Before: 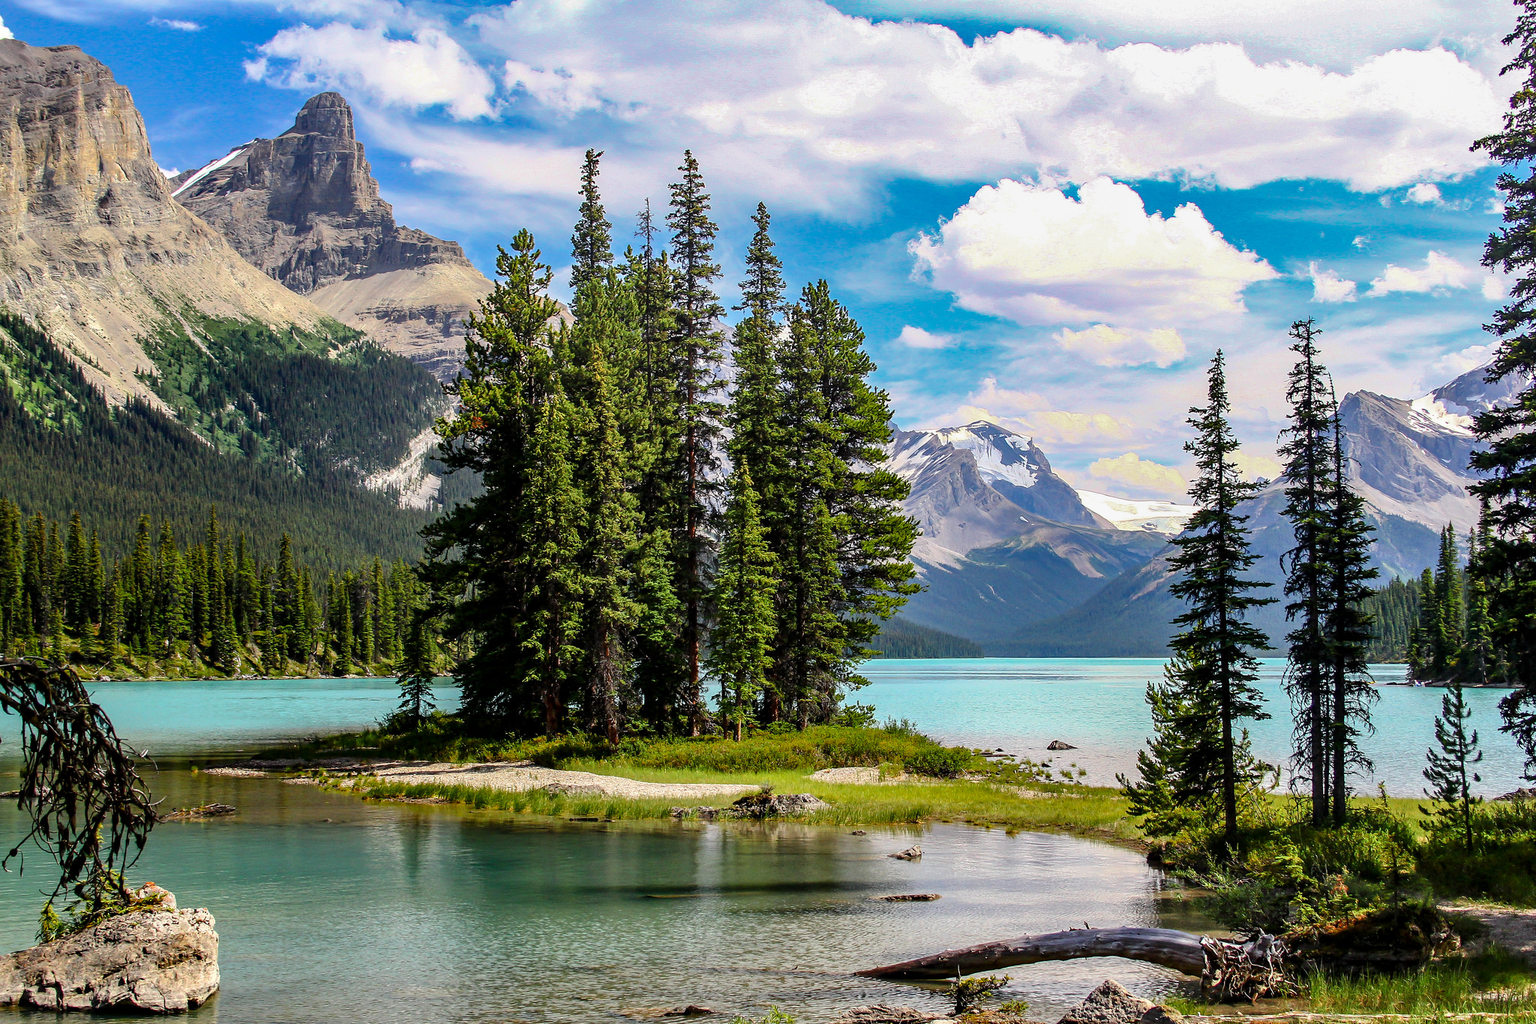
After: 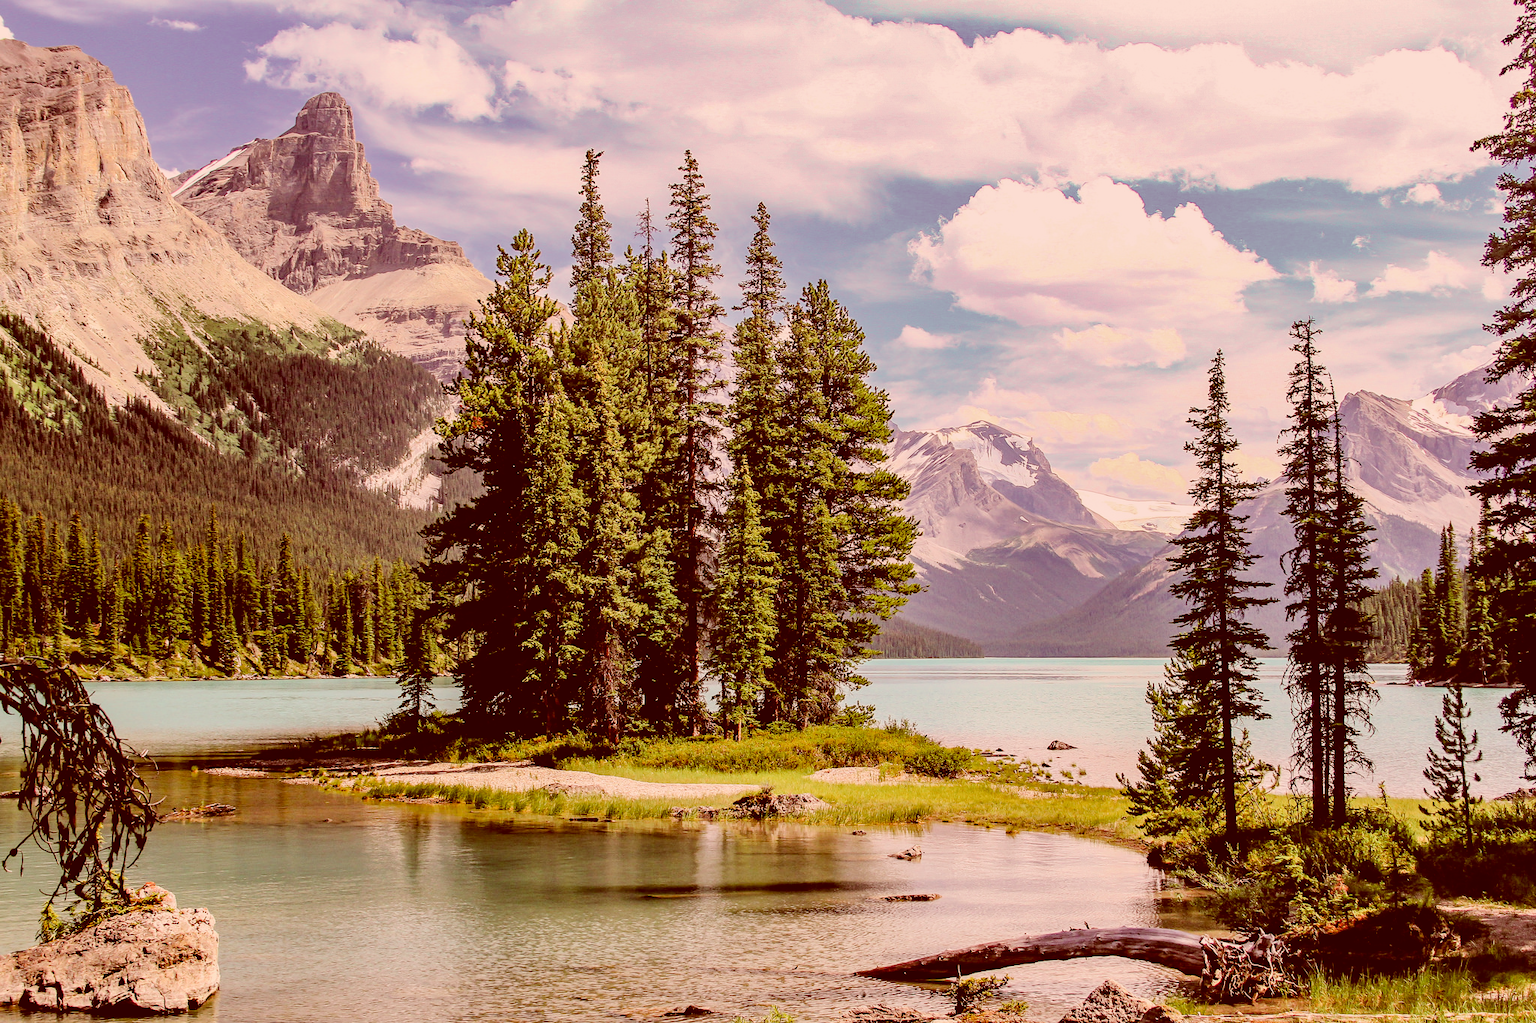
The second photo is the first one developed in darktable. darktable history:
color correction: highlights a* 9.3, highlights b* 8.85, shadows a* 39.57, shadows b* 39.88, saturation 0.805
filmic rgb: black relative exposure -7.12 EV, white relative exposure 5.37 EV, hardness 3.02
exposure: black level correction 0, exposure 0.889 EV, compensate highlight preservation false
